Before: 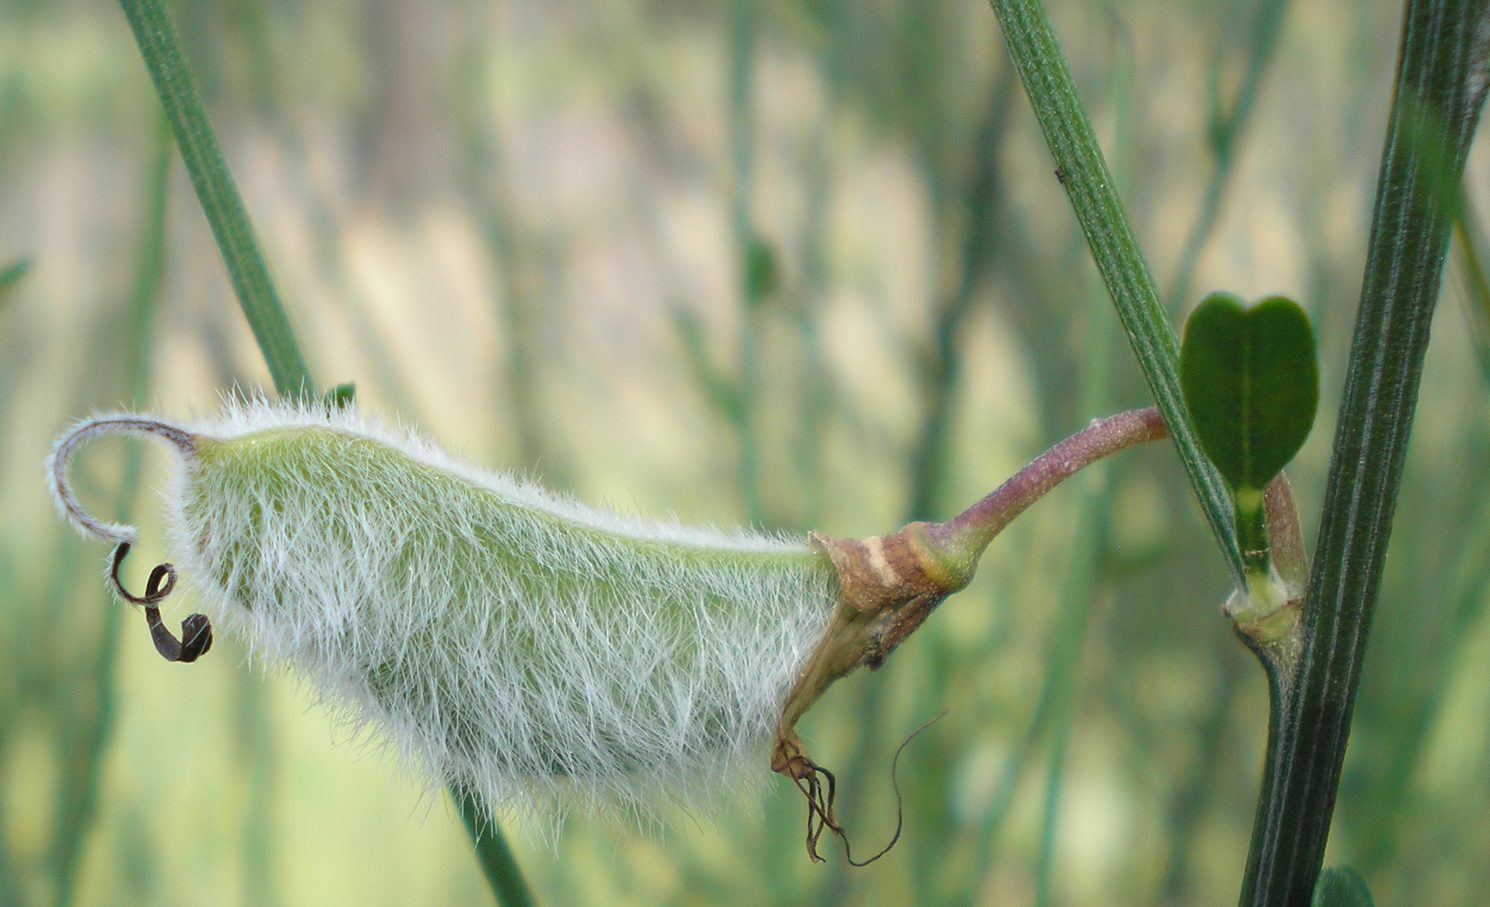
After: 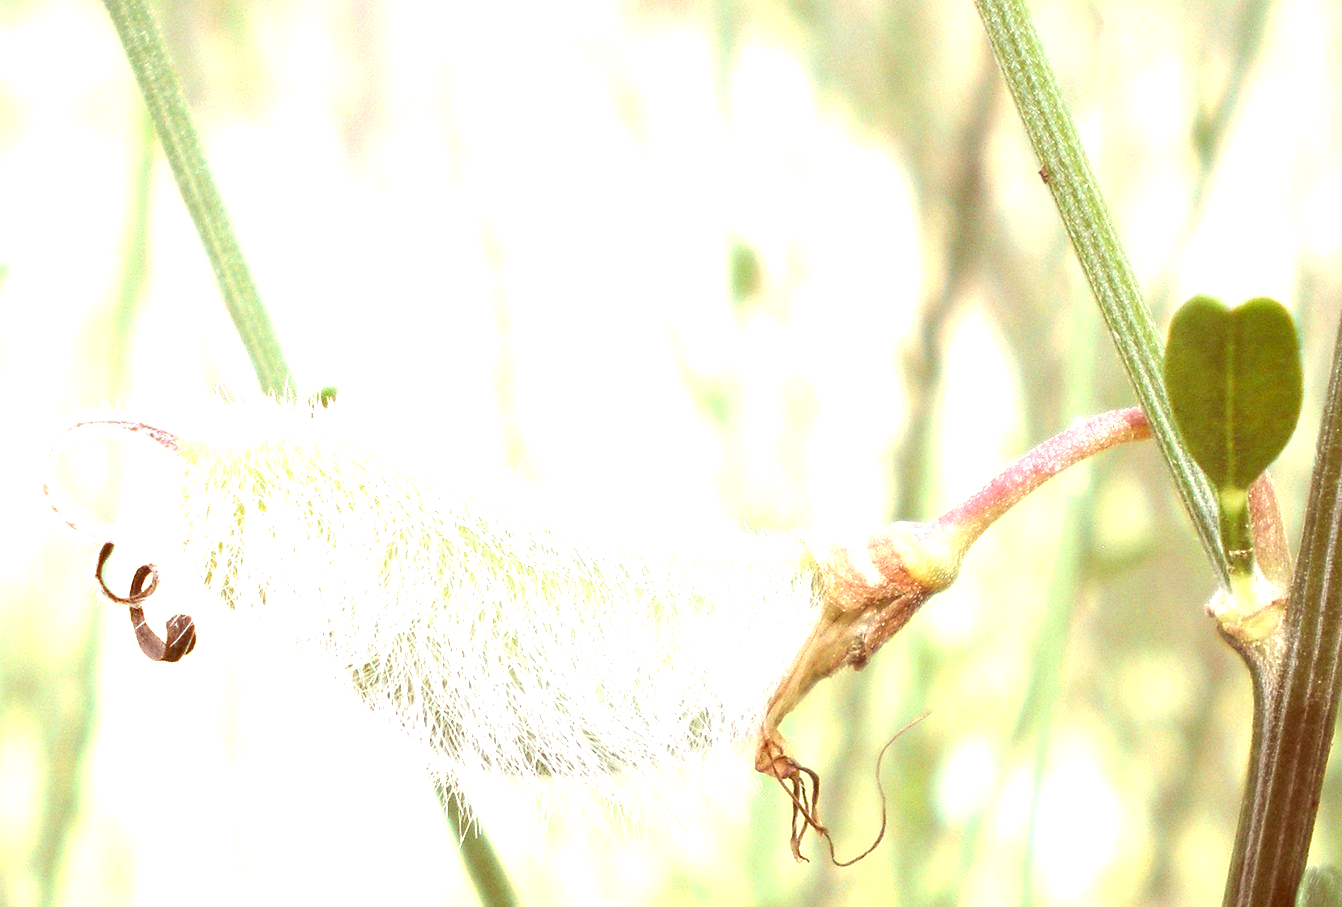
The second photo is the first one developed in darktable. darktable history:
base curve: curves: ch0 [(0, 0) (0.283, 0.295) (1, 1)], preserve colors none
crop and rotate: left 1.088%, right 8.807%
color correction: highlights a* 9.03, highlights b* 8.71, shadows a* 40, shadows b* 40, saturation 0.8
exposure: black level correction 0, exposure 2.088 EV, compensate exposure bias true, compensate highlight preservation false
